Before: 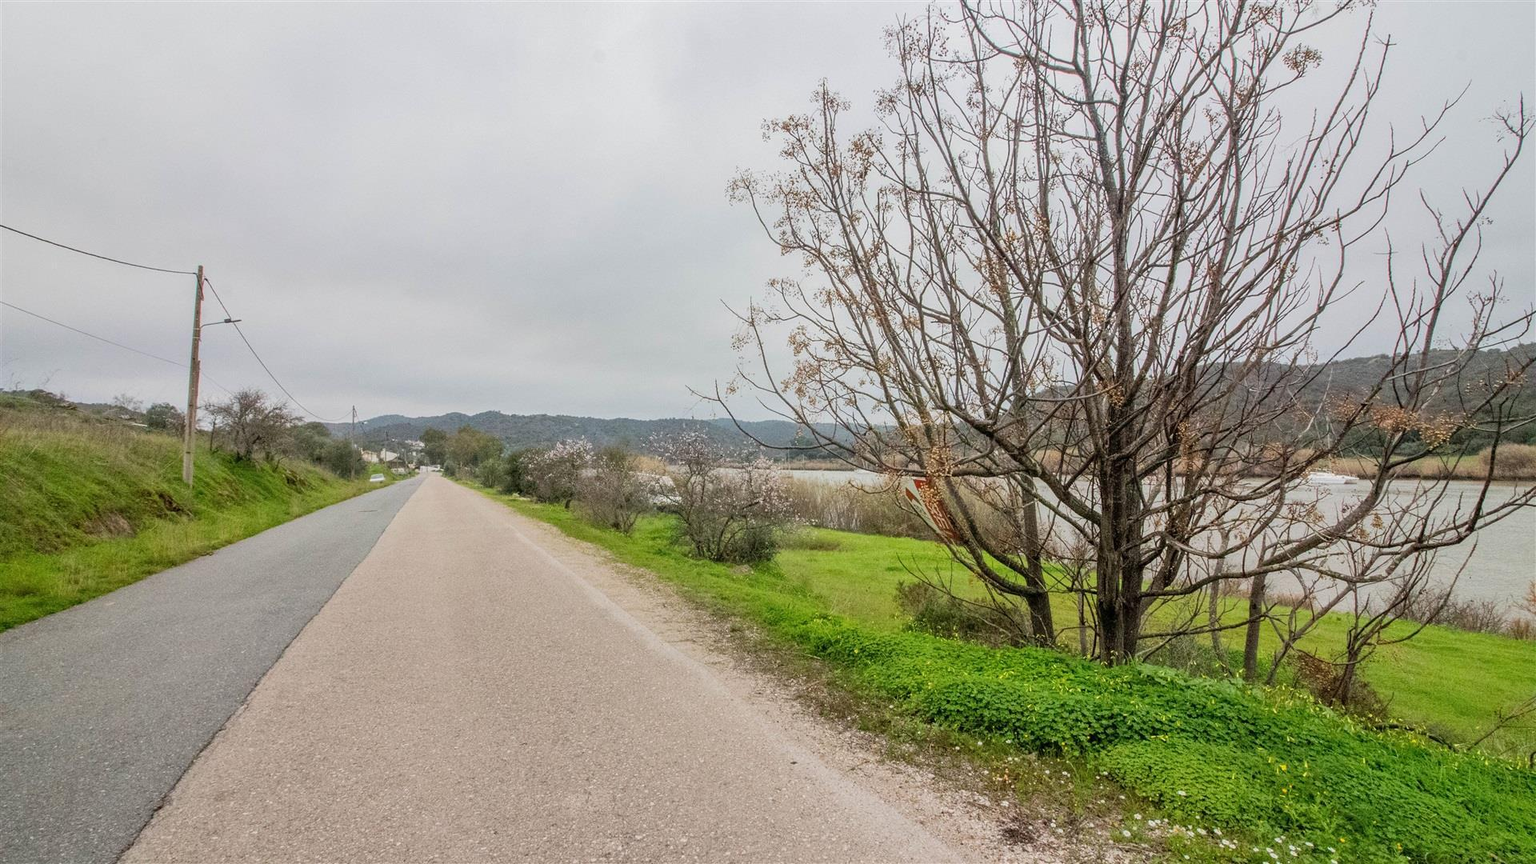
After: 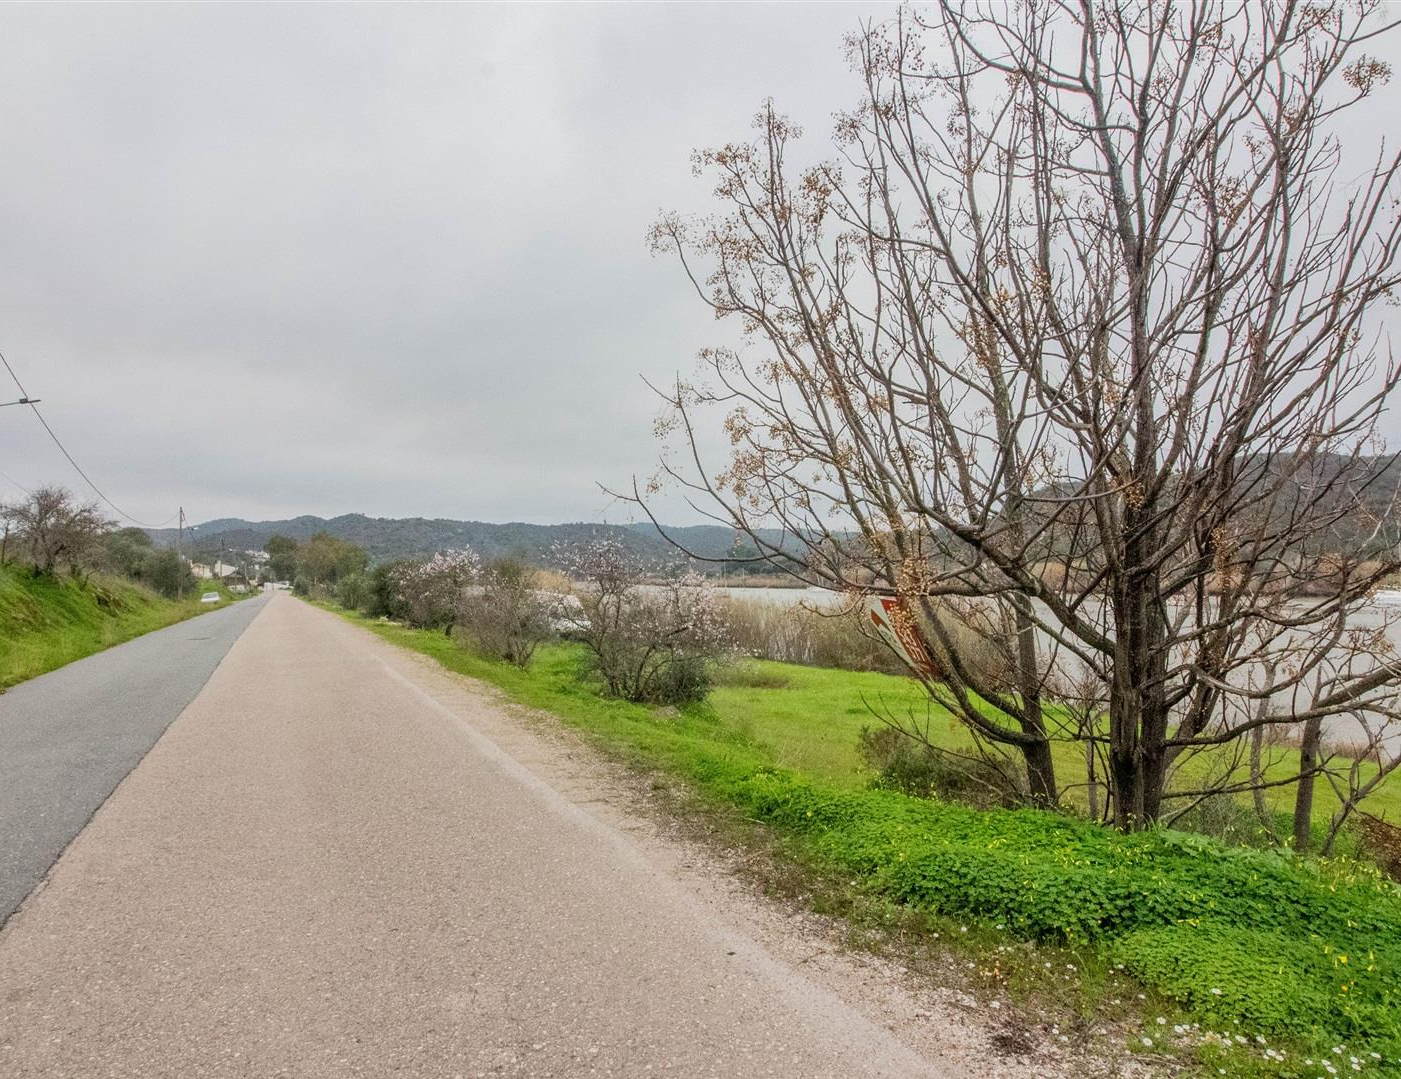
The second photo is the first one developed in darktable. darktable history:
crop: left 13.632%, right 13.377%
